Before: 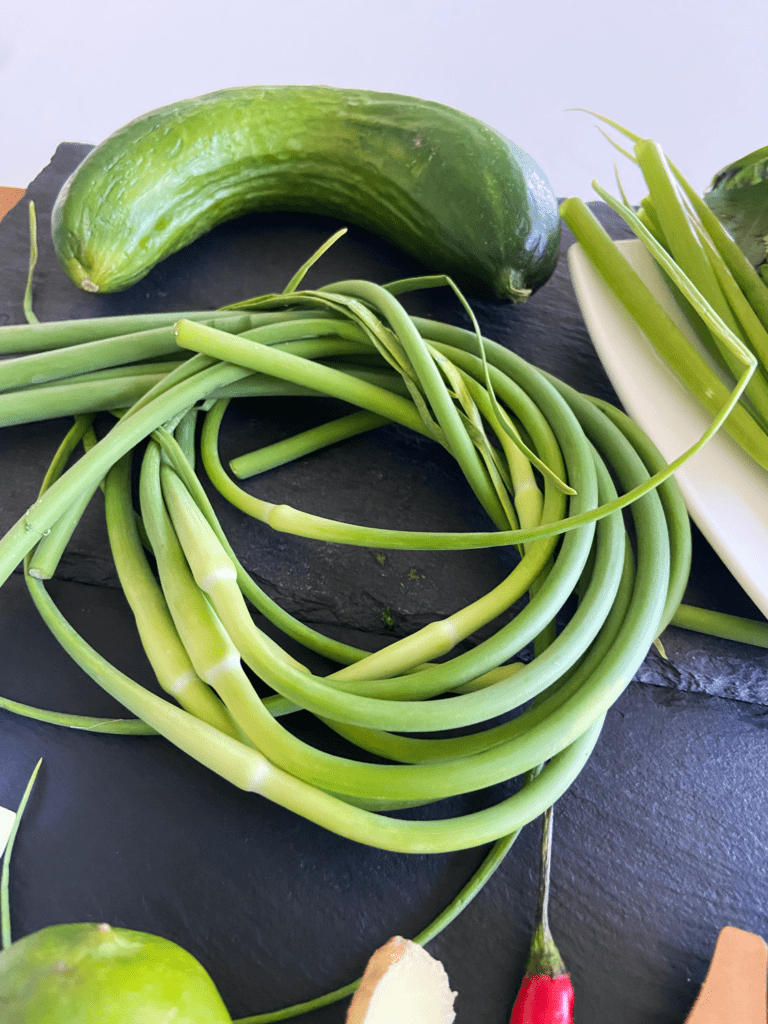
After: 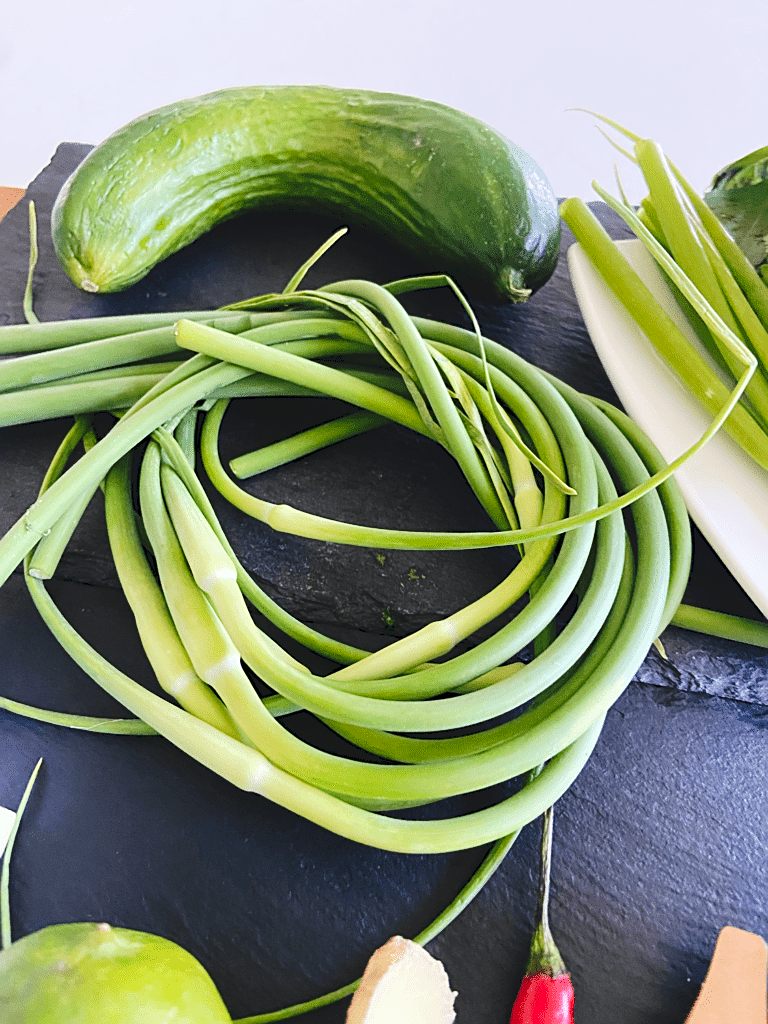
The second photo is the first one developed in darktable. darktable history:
tone curve: curves: ch0 [(0, 0) (0.003, 0.074) (0.011, 0.079) (0.025, 0.083) (0.044, 0.095) (0.069, 0.097) (0.1, 0.11) (0.136, 0.131) (0.177, 0.159) (0.224, 0.209) (0.277, 0.279) (0.335, 0.367) (0.399, 0.455) (0.468, 0.538) (0.543, 0.621) (0.623, 0.699) (0.709, 0.782) (0.801, 0.848) (0.898, 0.924) (1, 1)], preserve colors none
sharpen: on, module defaults
